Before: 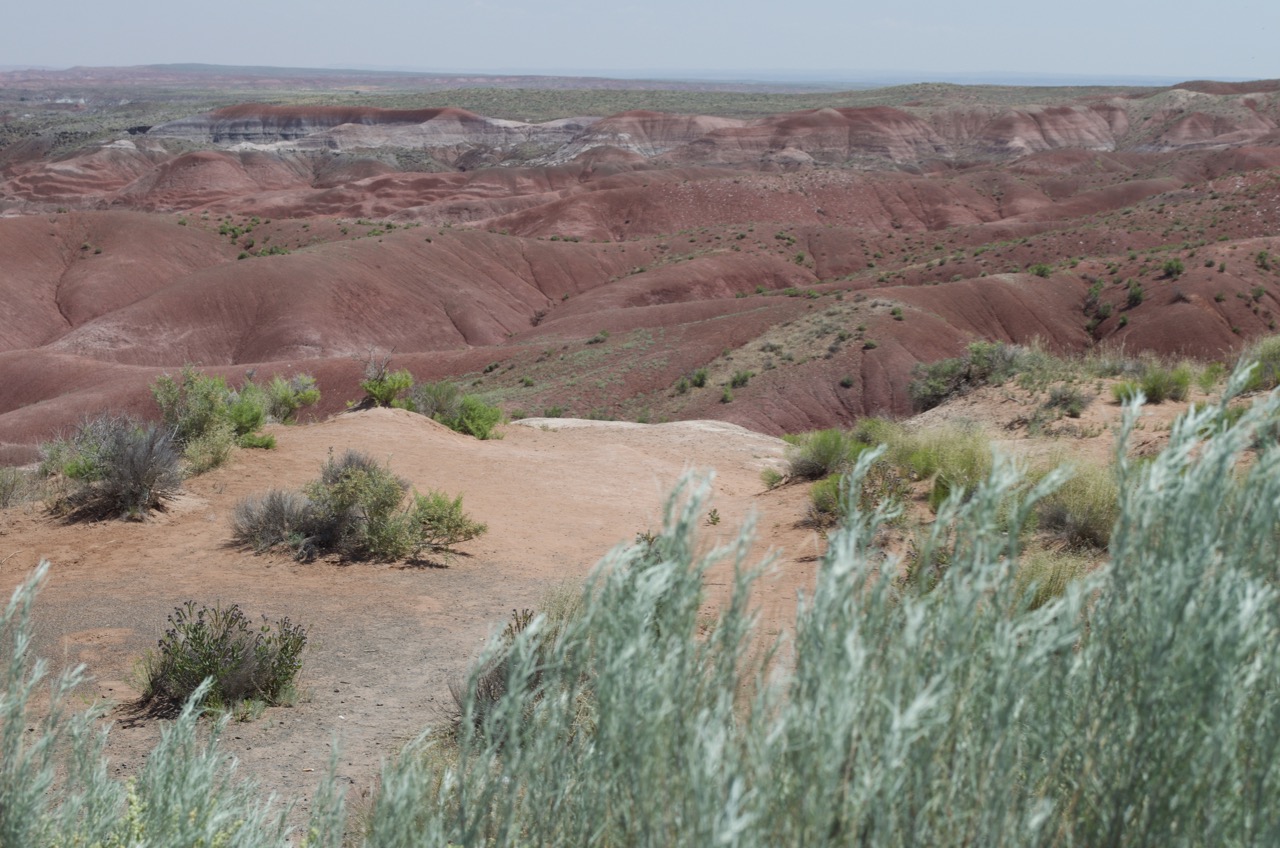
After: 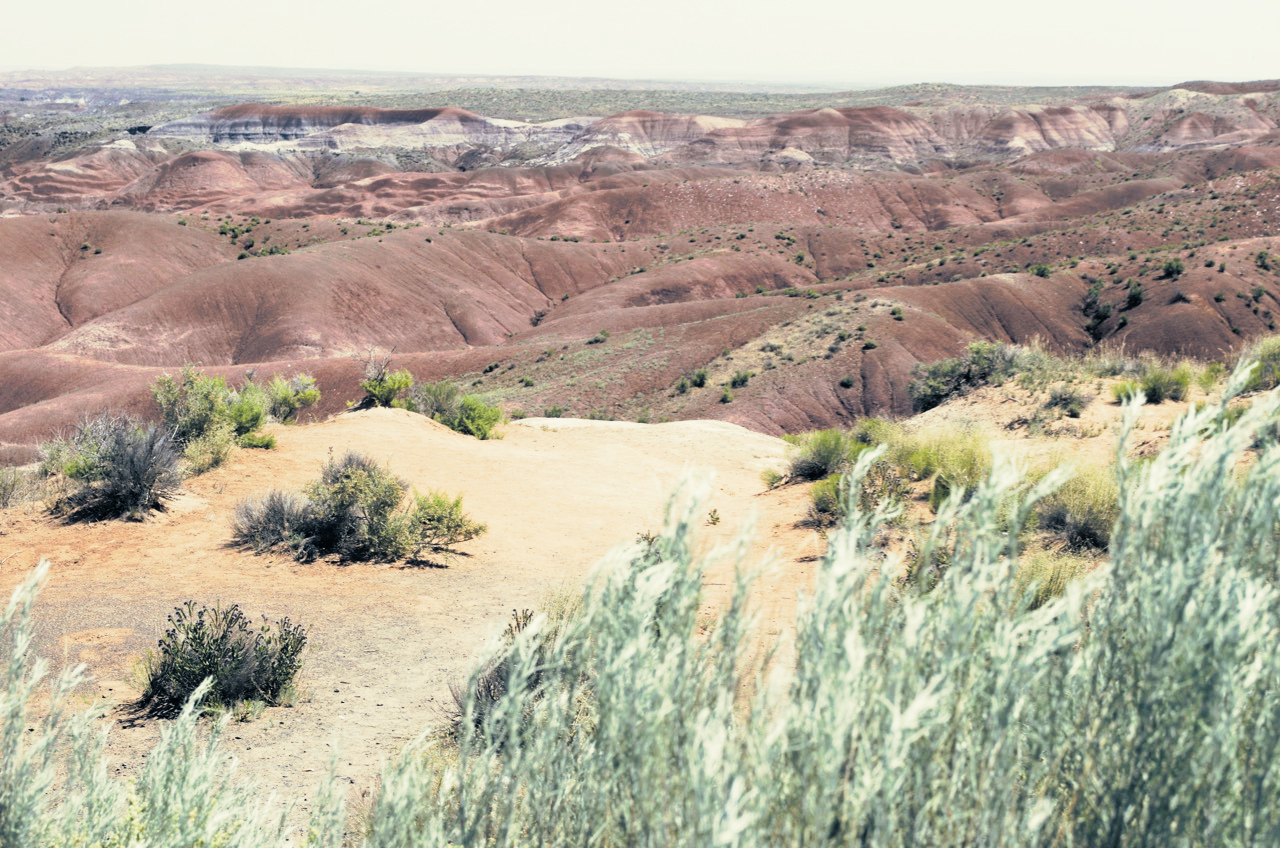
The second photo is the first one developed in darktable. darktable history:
tone curve: curves: ch0 [(0, 0) (0.003, 0.005) (0.011, 0.019) (0.025, 0.04) (0.044, 0.064) (0.069, 0.095) (0.1, 0.129) (0.136, 0.169) (0.177, 0.207) (0.224, 0.247) (0.277, 0.298) (0.335, 0.354) (0.399, 0.416) (0.468, 0.478) (0.543, 0.553) (0.623, 0.634) (0.709, 0.709) (0.801, 0.817) (0.898, 0.912) (1, 1)], preserve colors none
filmic rgb: black relative exposure -5 EV, hardness 2.88, contrast 1.3, highlights saturation mix -30%
tone equalizer: -8 EV -0.75 EV, -7 EV -0.7 EV, -6 EV -0.6 EV, -5 EV -0.4 EV, -3 EV 0.4 EV, -2 EV 0.6 EV, -1 EV 0.7 EV, +0 EV 0.75 EV, edges refinement/feathering 500, mask exposure compensation -1.57 EV, preserve details no
color contrast: green-magenta contrast 0.85, blue-yellow contrast 1.25, unbound 0
split-toning: shadows › hue 216°, shadows › saturation 1, highlights › hue 57.6°, balance -33.4
rgb curve: curves: ch0 [(0, 0) (0.053, 0.068) (0.122, 0.128) (1, 1)]
contrast brightness saturation: contrast 0.14, brightness 0.21
